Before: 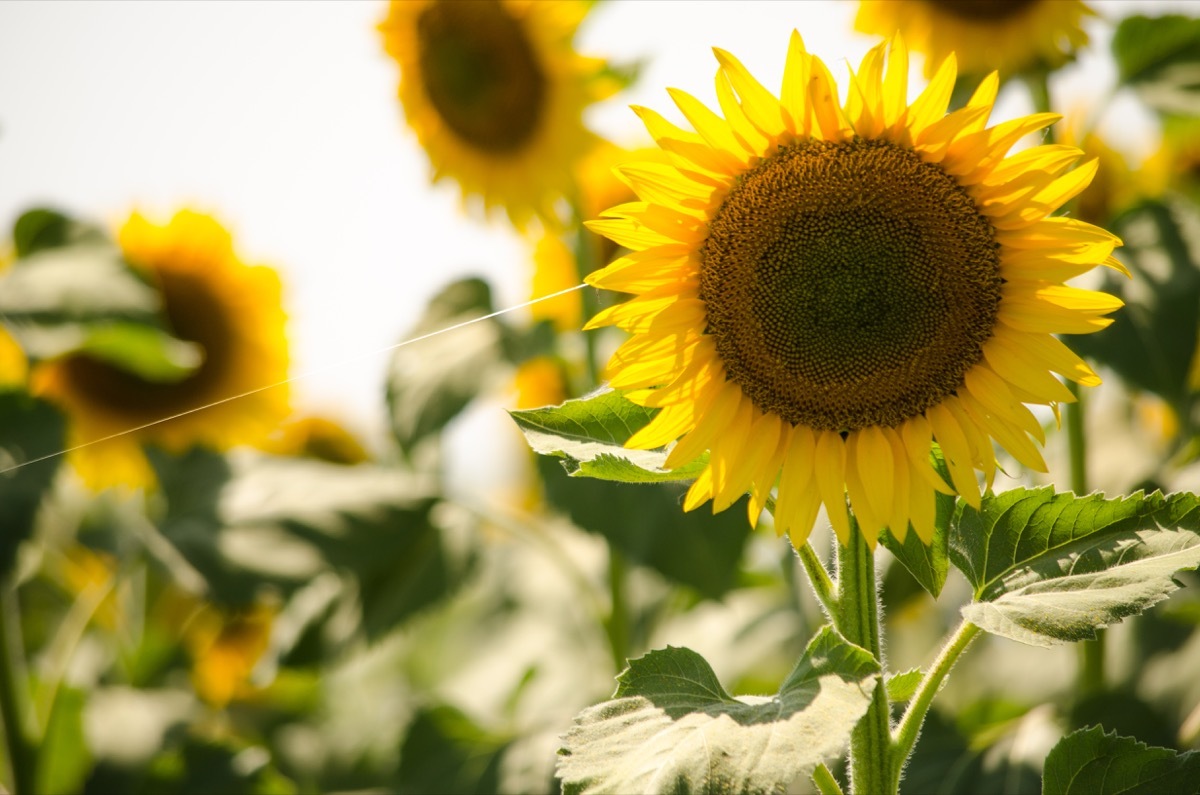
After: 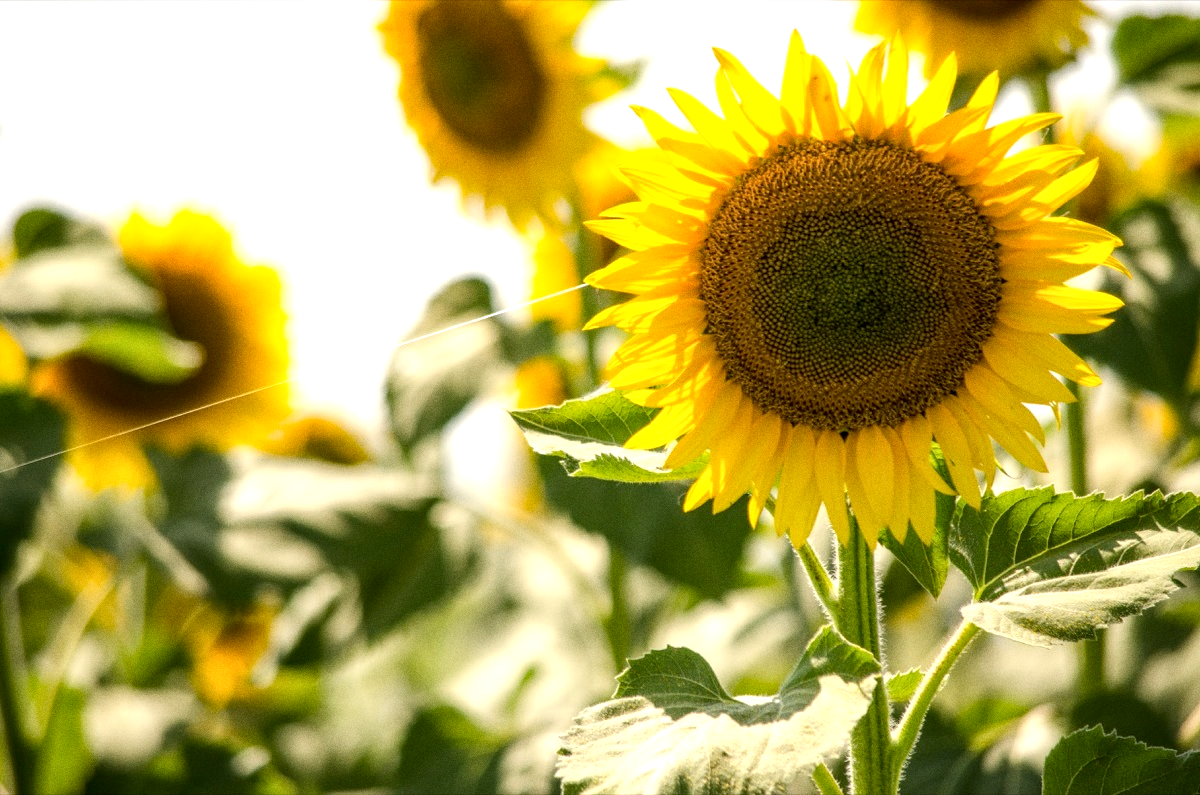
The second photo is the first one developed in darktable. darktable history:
grain: coarseness 3.21 ISO
exposure: black level correction 0.005, exposure 0.417 EV, compensate highlight preservation false
local contrast: on, module defaults
